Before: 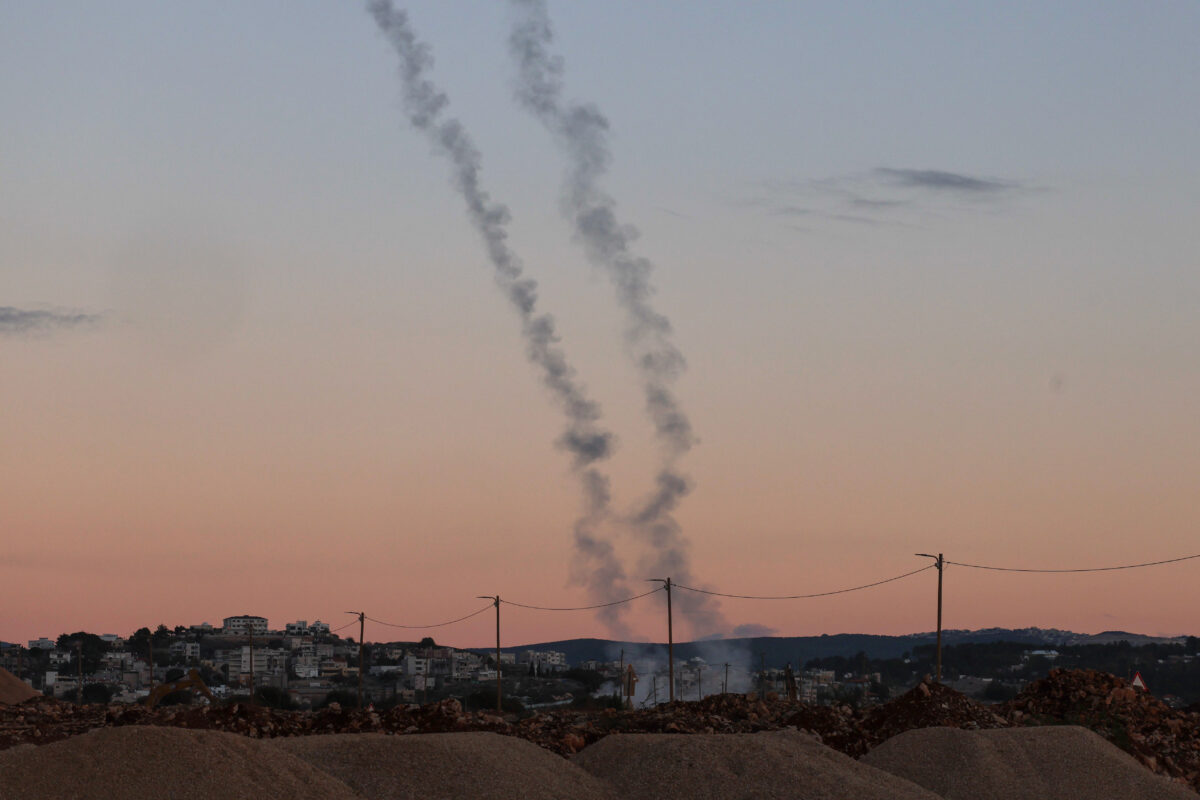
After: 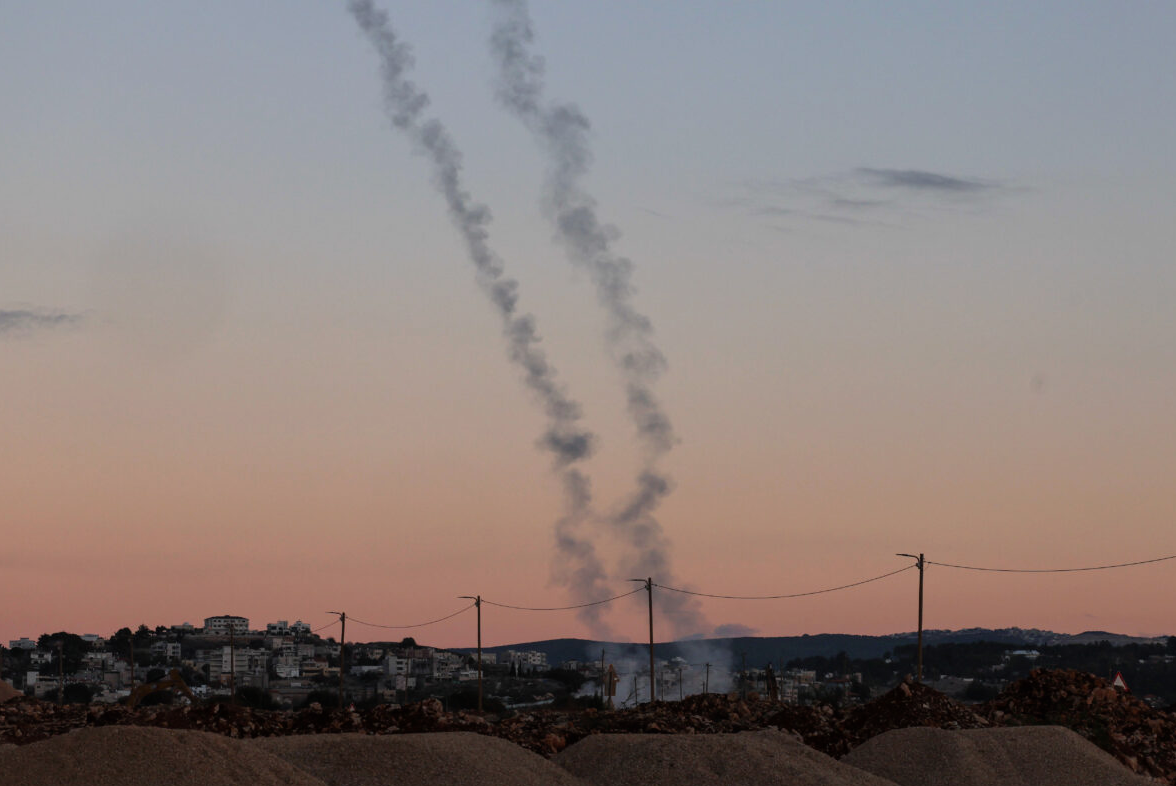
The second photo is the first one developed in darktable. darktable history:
filmic rgb: black relative exposure -11.38 EV, white relative exposure 3.26 EV, hardness 6.81
crop: left 1.655%, right 0.273%, bottom 1.641%
